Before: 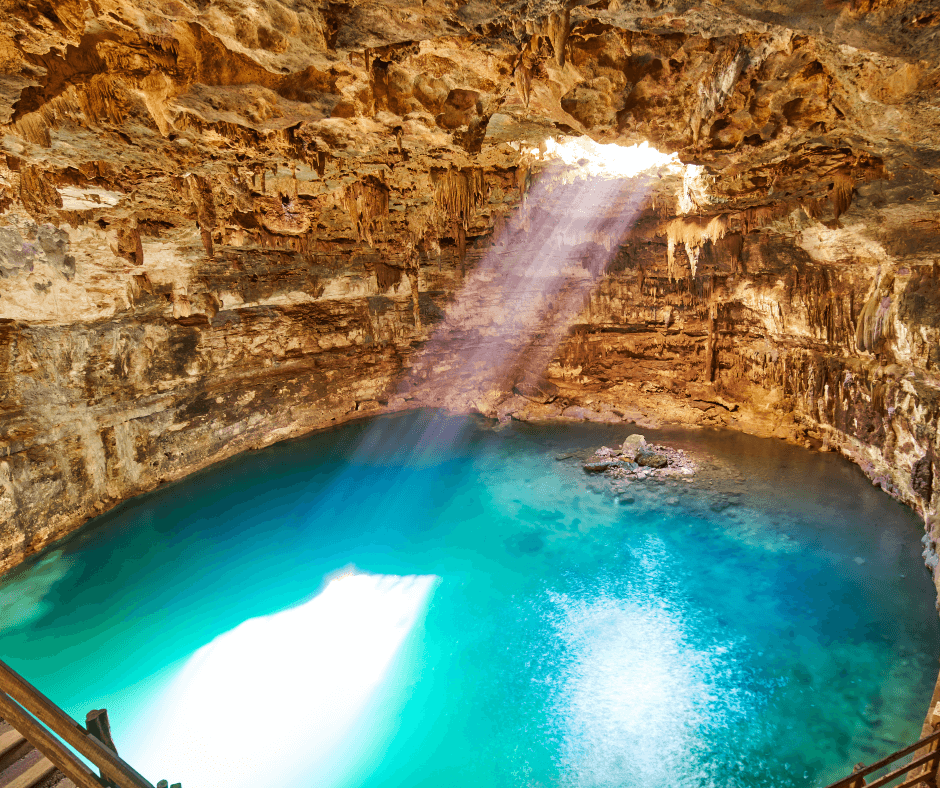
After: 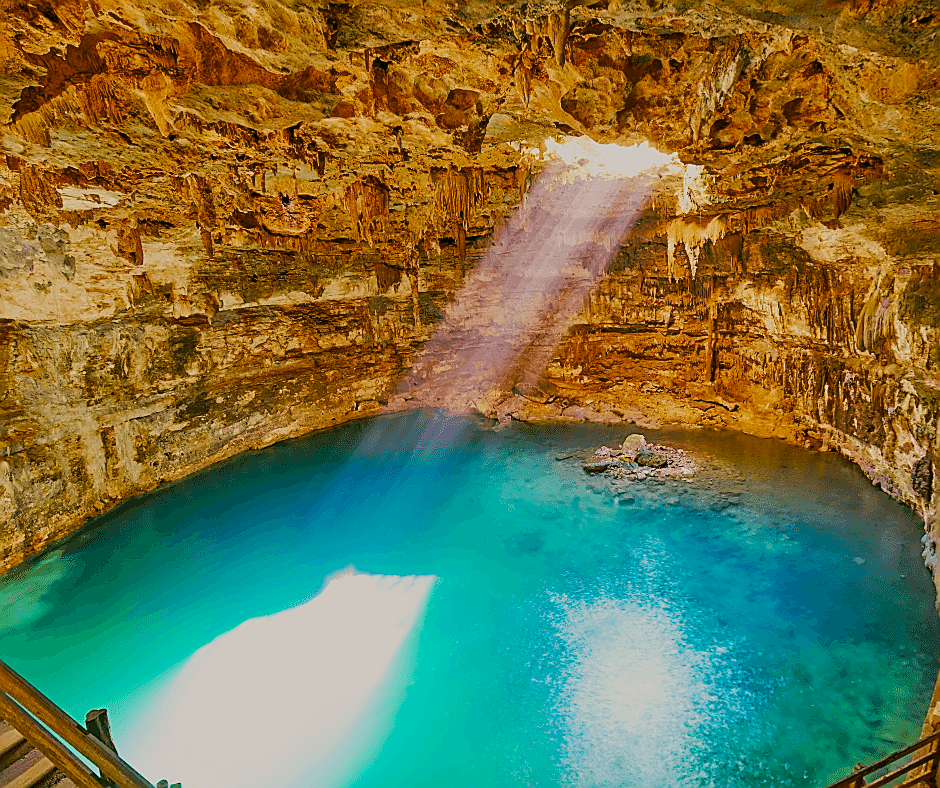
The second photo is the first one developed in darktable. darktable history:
color correction: highlights a* 4.02, highlights b* 4.98, shadows a* -7.55, shadows b* 4.98
sharpen: radius 1.4, amount 1.25, threshold 0.7
filmic rgb: black relative exposure -8.79 EV, white relative exposure 4.98 EV, threshold 6 EV, target black luminance 0%, hardness 3.77, latitude 66.34%, contrast 0.822, highlights saturation mix 10%, shadows ↔ highlights balance 20%, add noise in highlights 0.1, color science v4 (2020), iterations of high-quality reconstruction 0, type of noise poissonian, enable highlight reconstruction true
